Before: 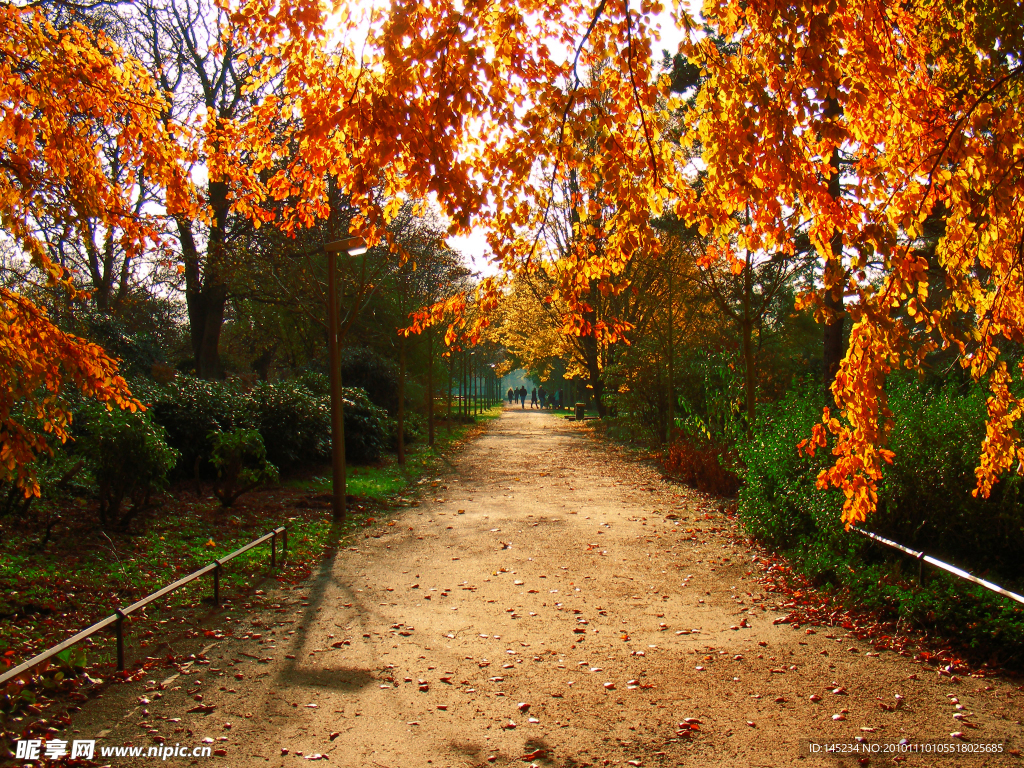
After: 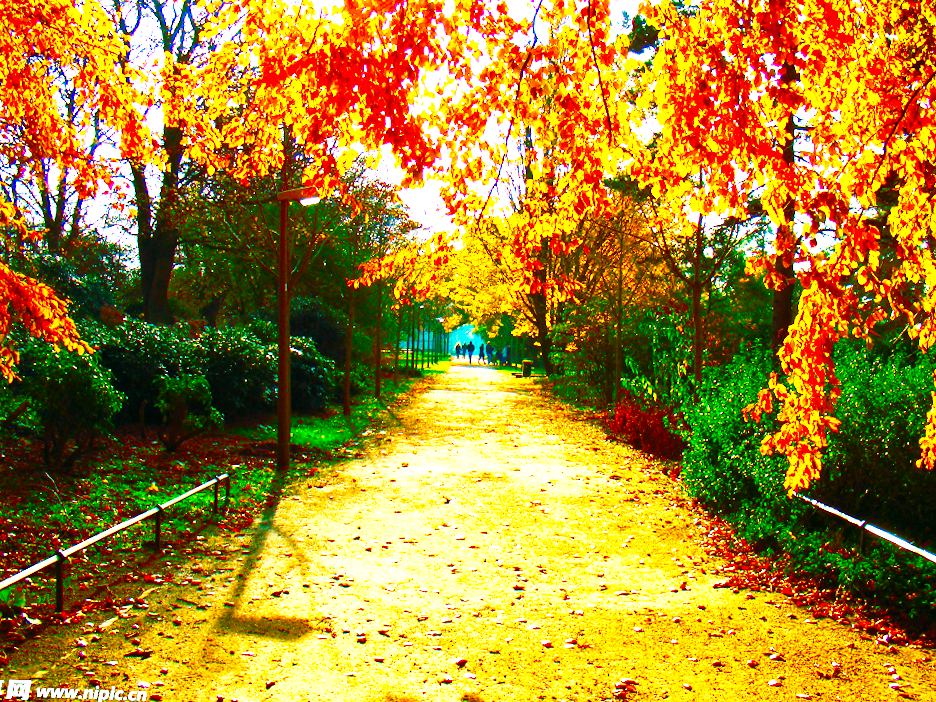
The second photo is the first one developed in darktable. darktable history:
exposure: black level correction 0, exposure 1.106 EV, compensate highlight preservation false
tone equalizer: on, module defaults
crop and rotate: angle -1.95°, left 3.077%, top 4.005%, right 1.369%, bottom 0.464%
contrast brightness saturation: brightness -0.019, saturation 0.356
haze removal: compatibility mode true, adaptive false
color calibration: x 0.397, y 0.386, temperature 3694.74 K
color balance rgb: linear chroma grading › global chroma 42.002%, perceptual saturation grading › global saturation 30.586%, perceptual brilliance grading › global brilliance 14.916%, perceptual brilliance grading › shadows -35.124%
base curve: curves: ch0 [(0, 0) (0.028, 0.03) (0.121, 0.232) (0.46, 0.748) (0.859, 0.968) (1, 1)], preserve colors none
